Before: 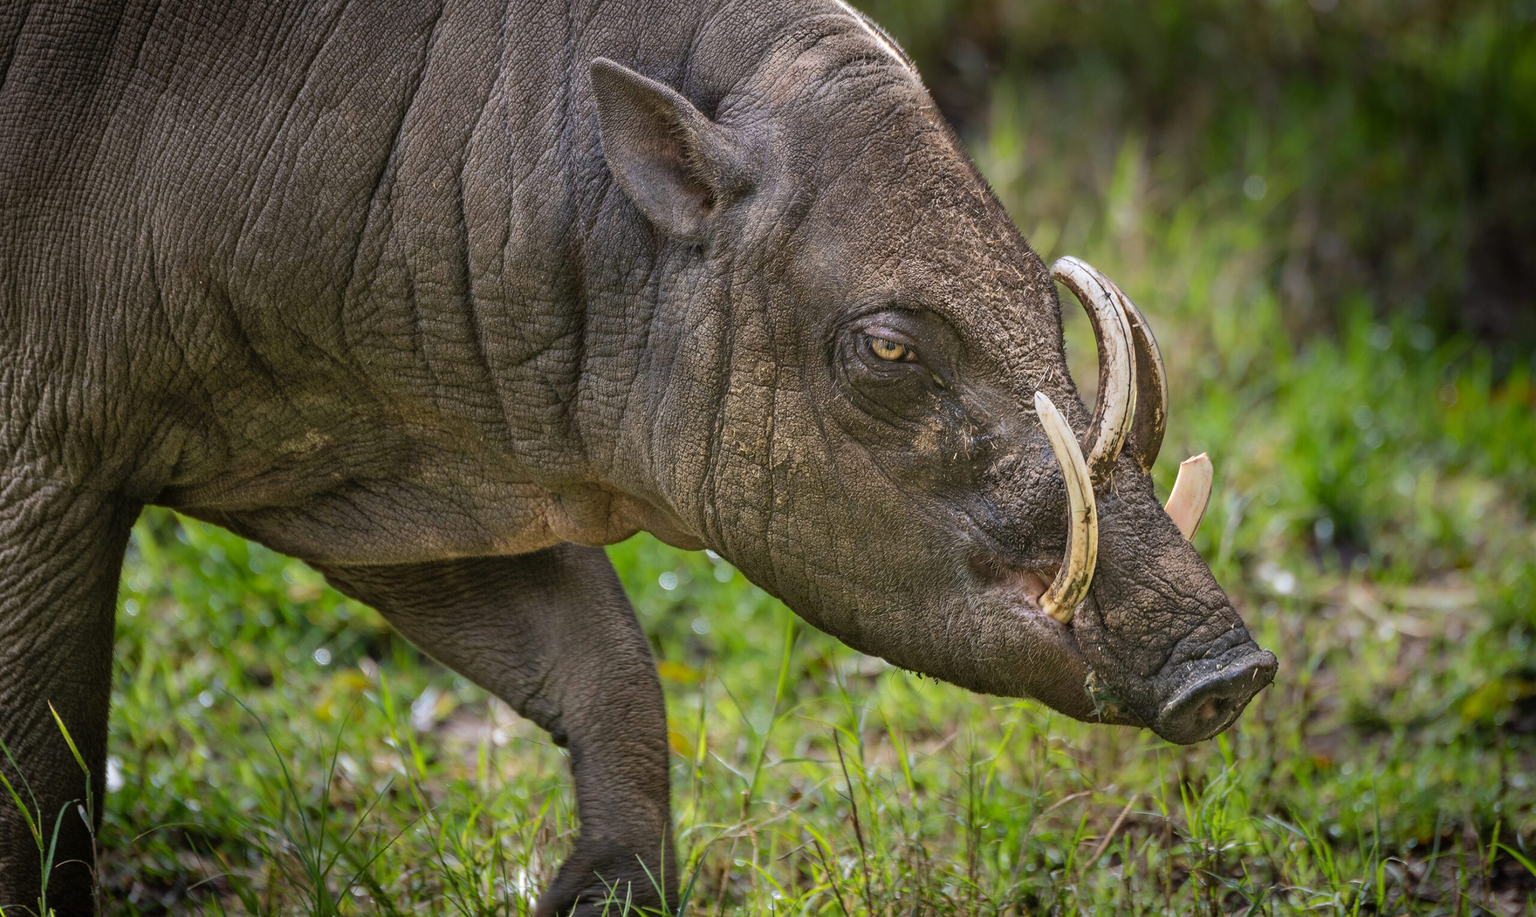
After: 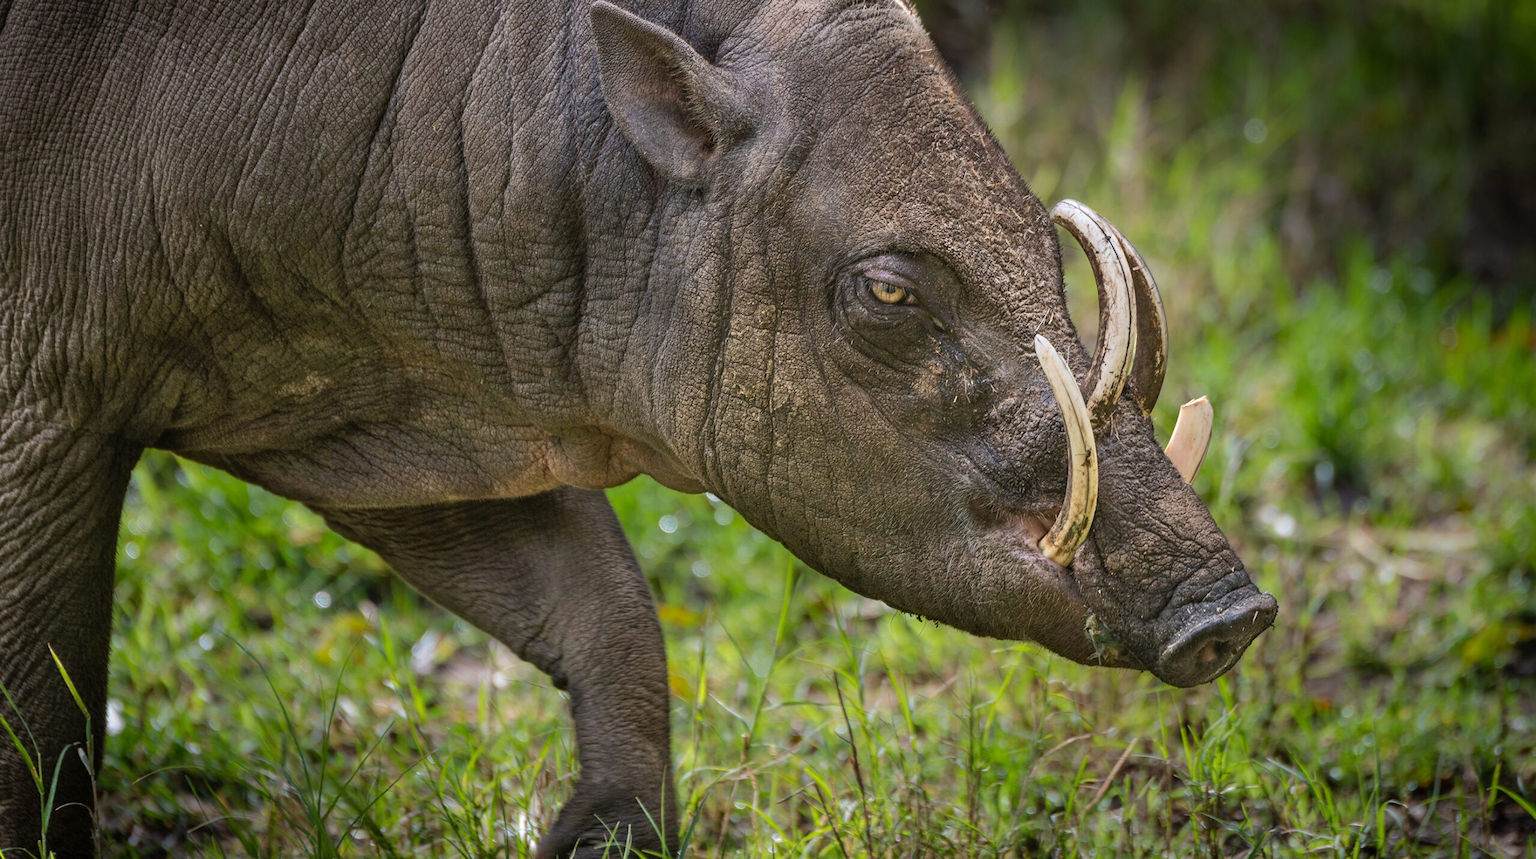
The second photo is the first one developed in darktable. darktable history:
crop and rotate: top 6.25%
